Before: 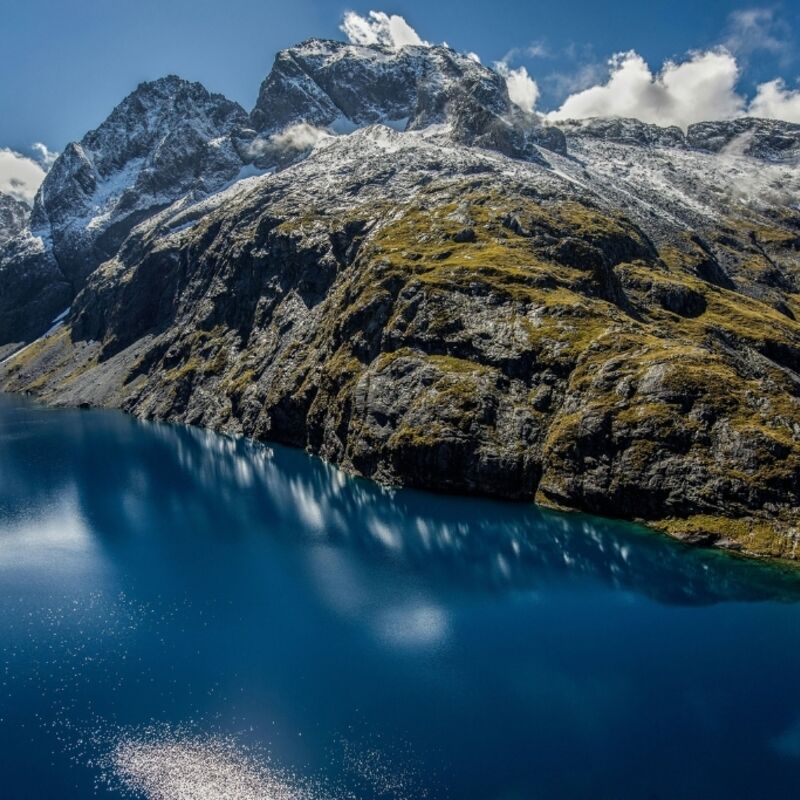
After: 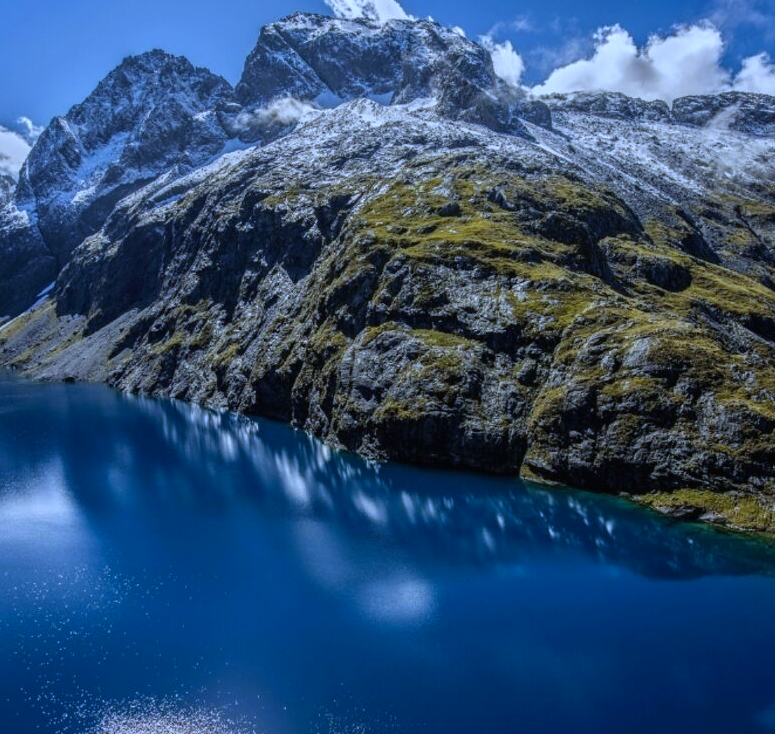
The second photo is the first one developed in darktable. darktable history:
contrast brightness saturation: contrast -0.02, brightness -0.01, saturation 0.03
crop: left 1.964%, top 3.251%, right 1.122%, bottom 4.933%
white balance: red 0.871, blue 1.249
